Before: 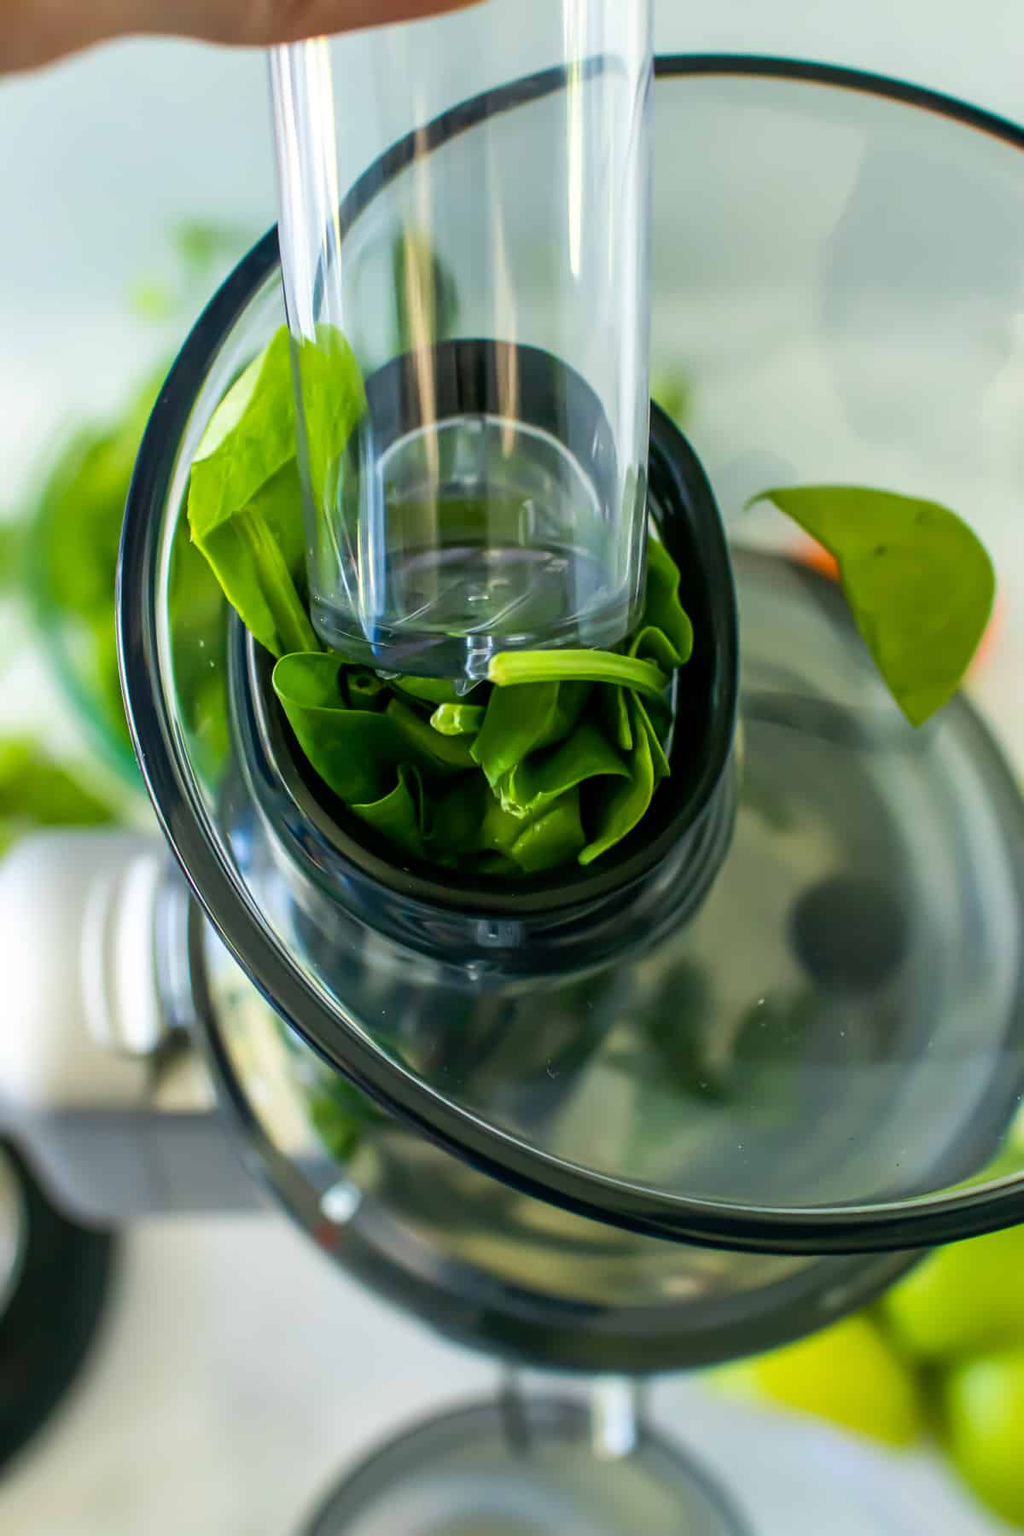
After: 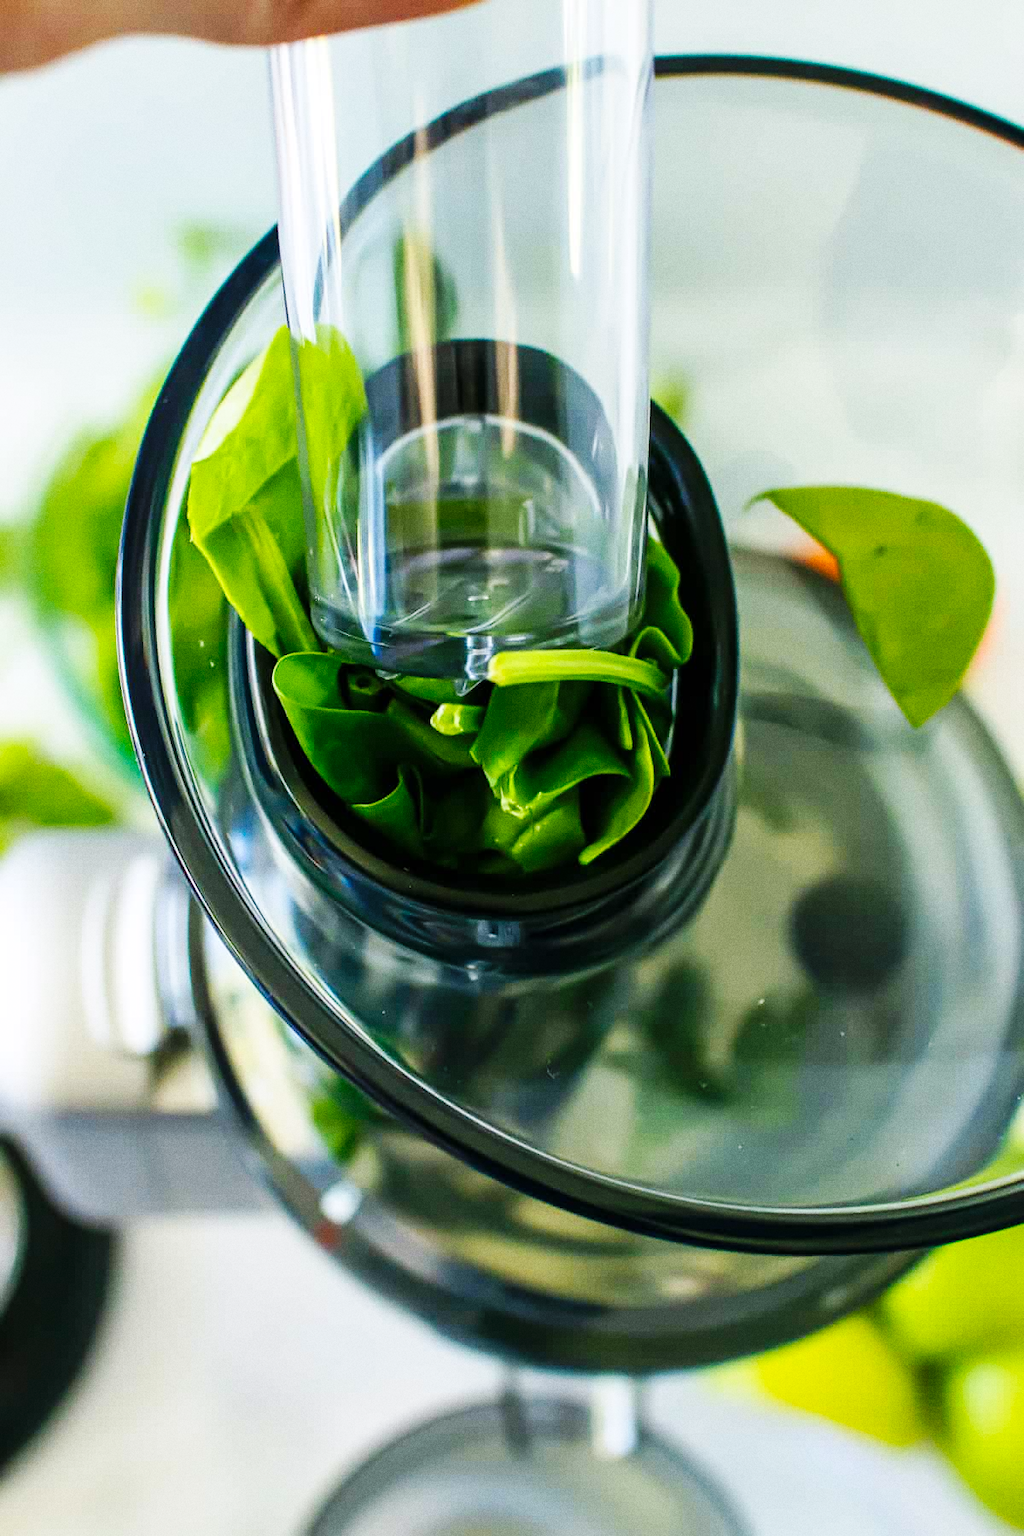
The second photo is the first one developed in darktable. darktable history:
white balance: red 1.004, blue 1.024
grain: on, module defaults
base curve: curves: ch0 [(0, 0) (0.032, 0.025) (0.121, 0.166) (0.206, 0.329) (0.605, 0.79) (1, 1)], preserve colors none
